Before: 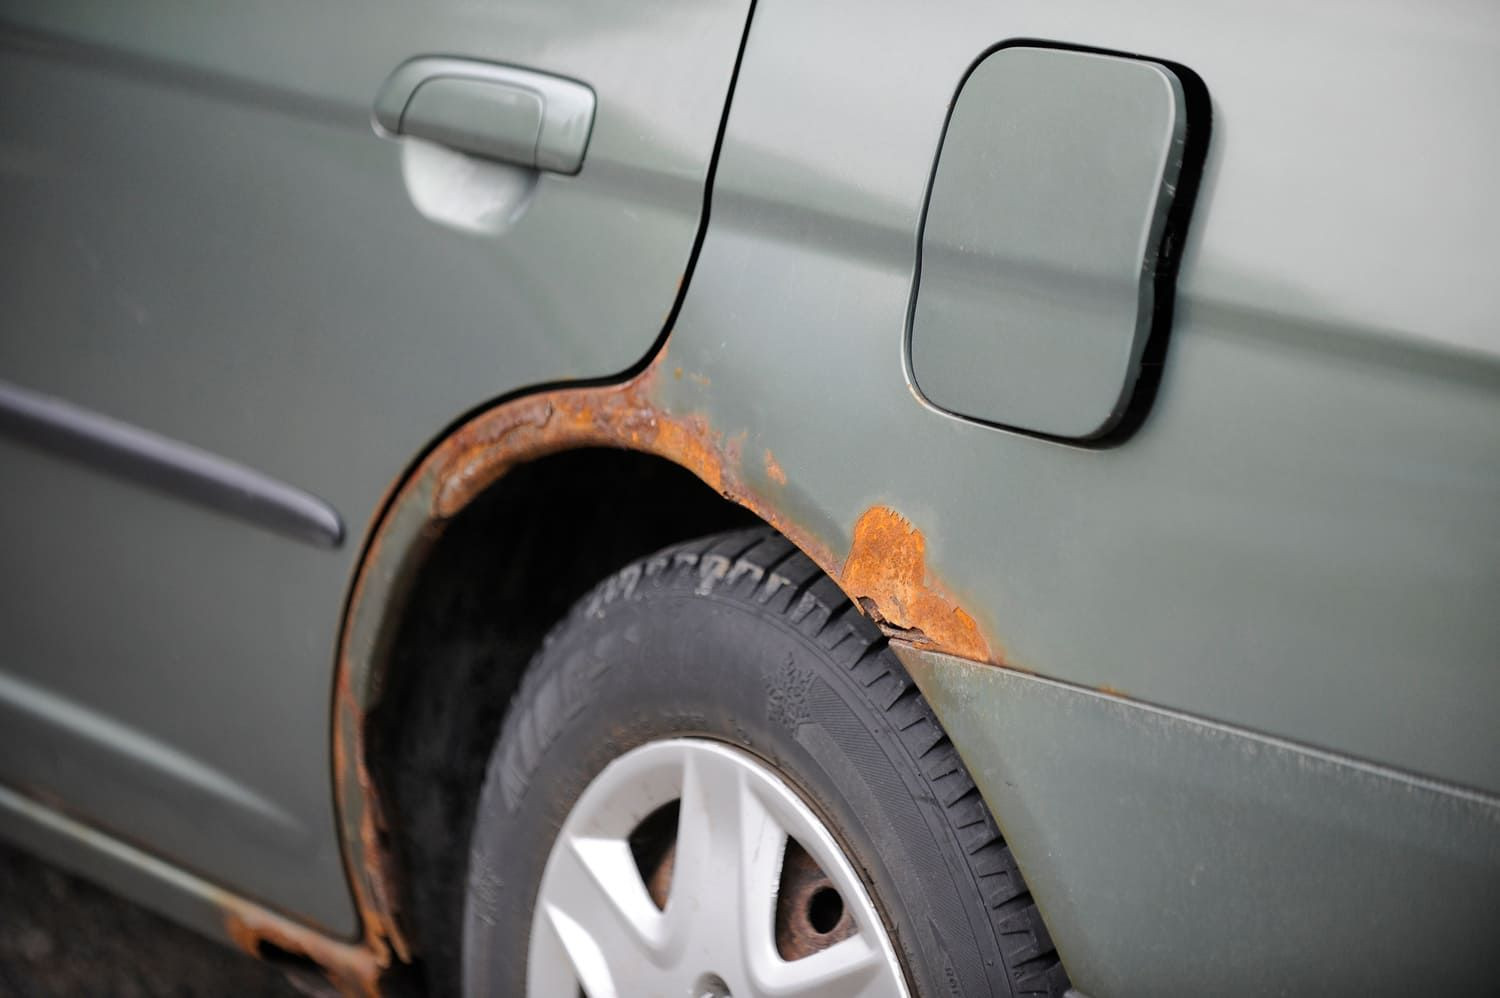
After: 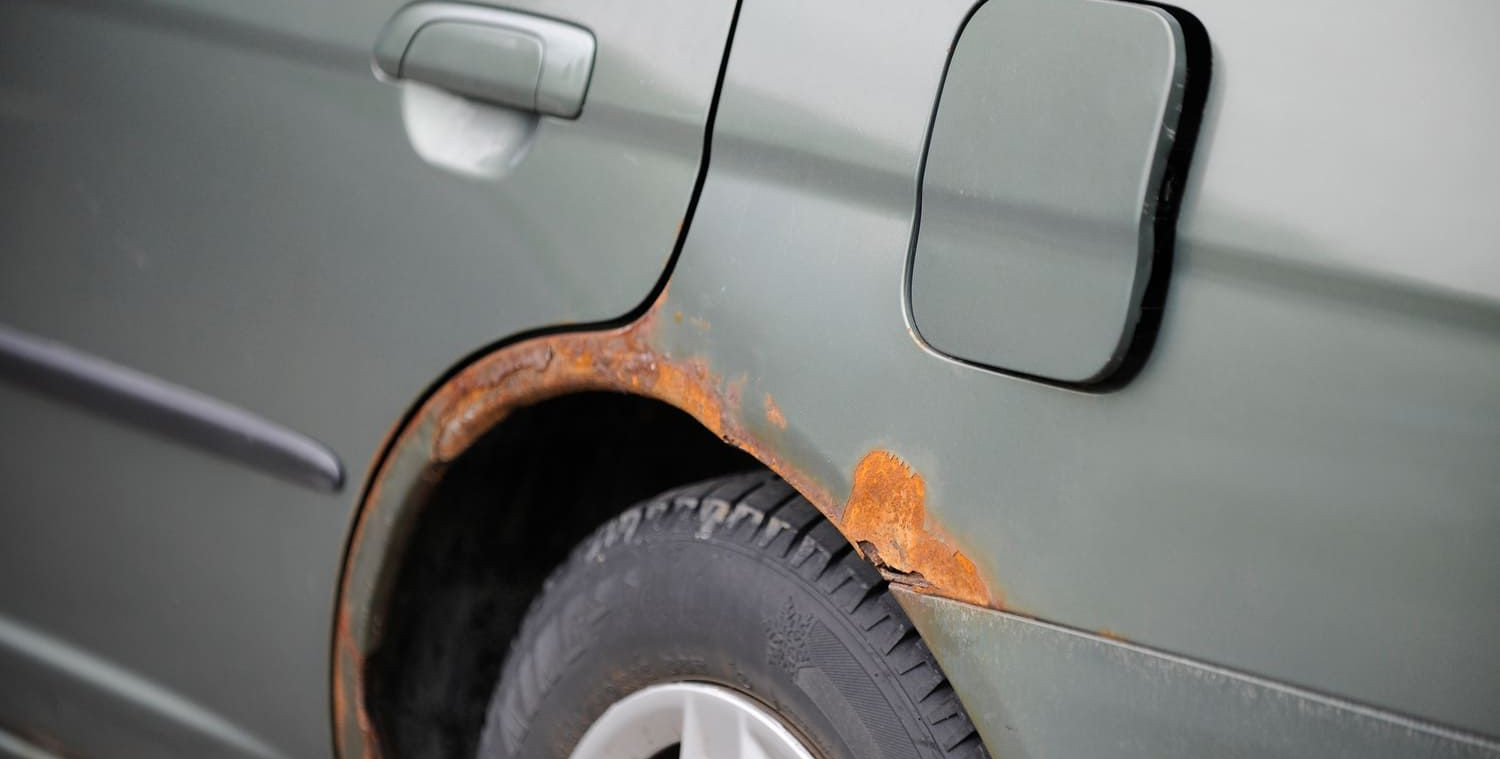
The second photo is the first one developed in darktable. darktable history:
crop: top 5.687%, bottom 18.177%
